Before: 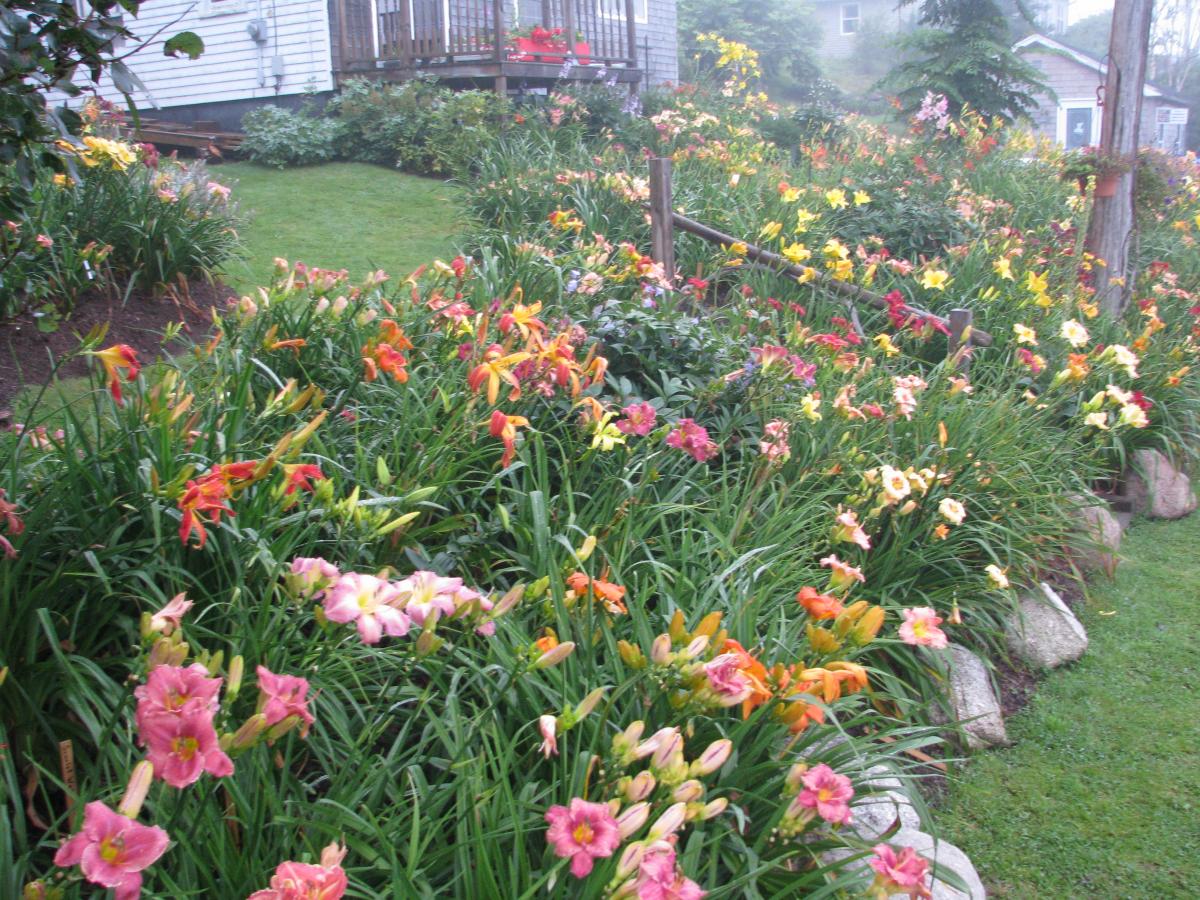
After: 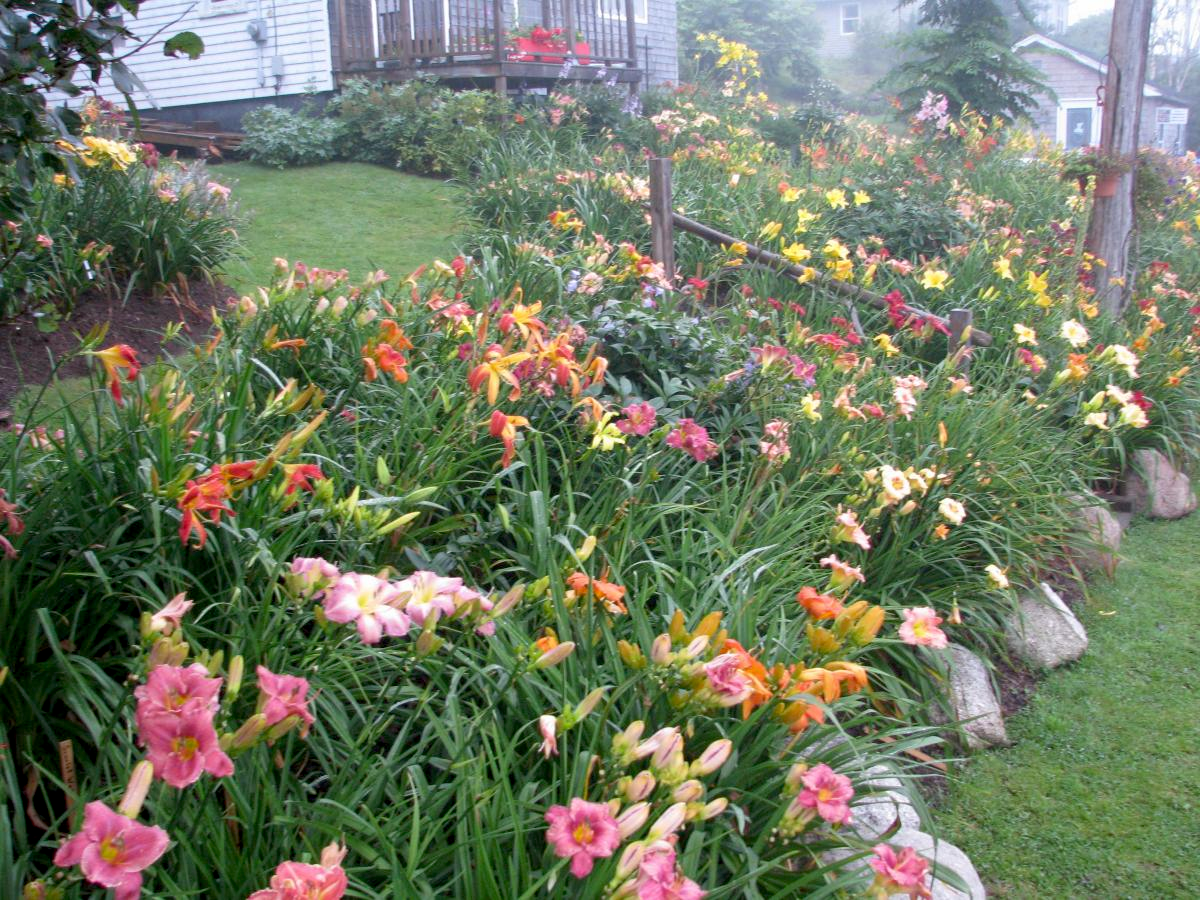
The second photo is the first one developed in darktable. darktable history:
color correction: saturation 0.99
exposure: black level correction 0.009, compensate highlight preservation false
